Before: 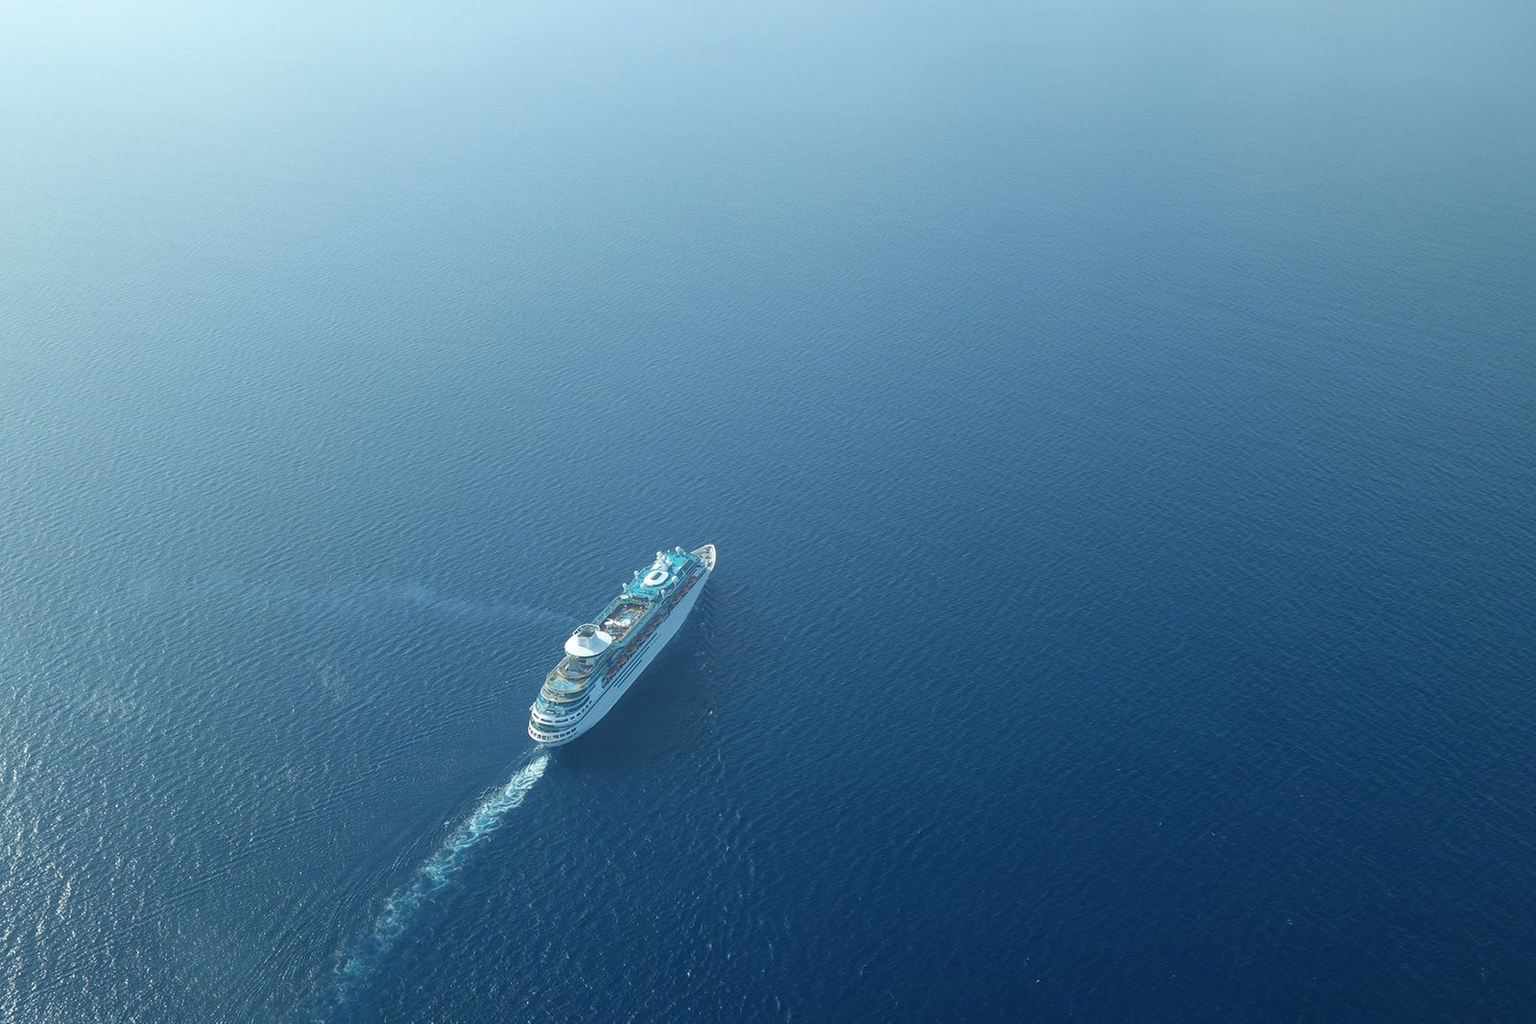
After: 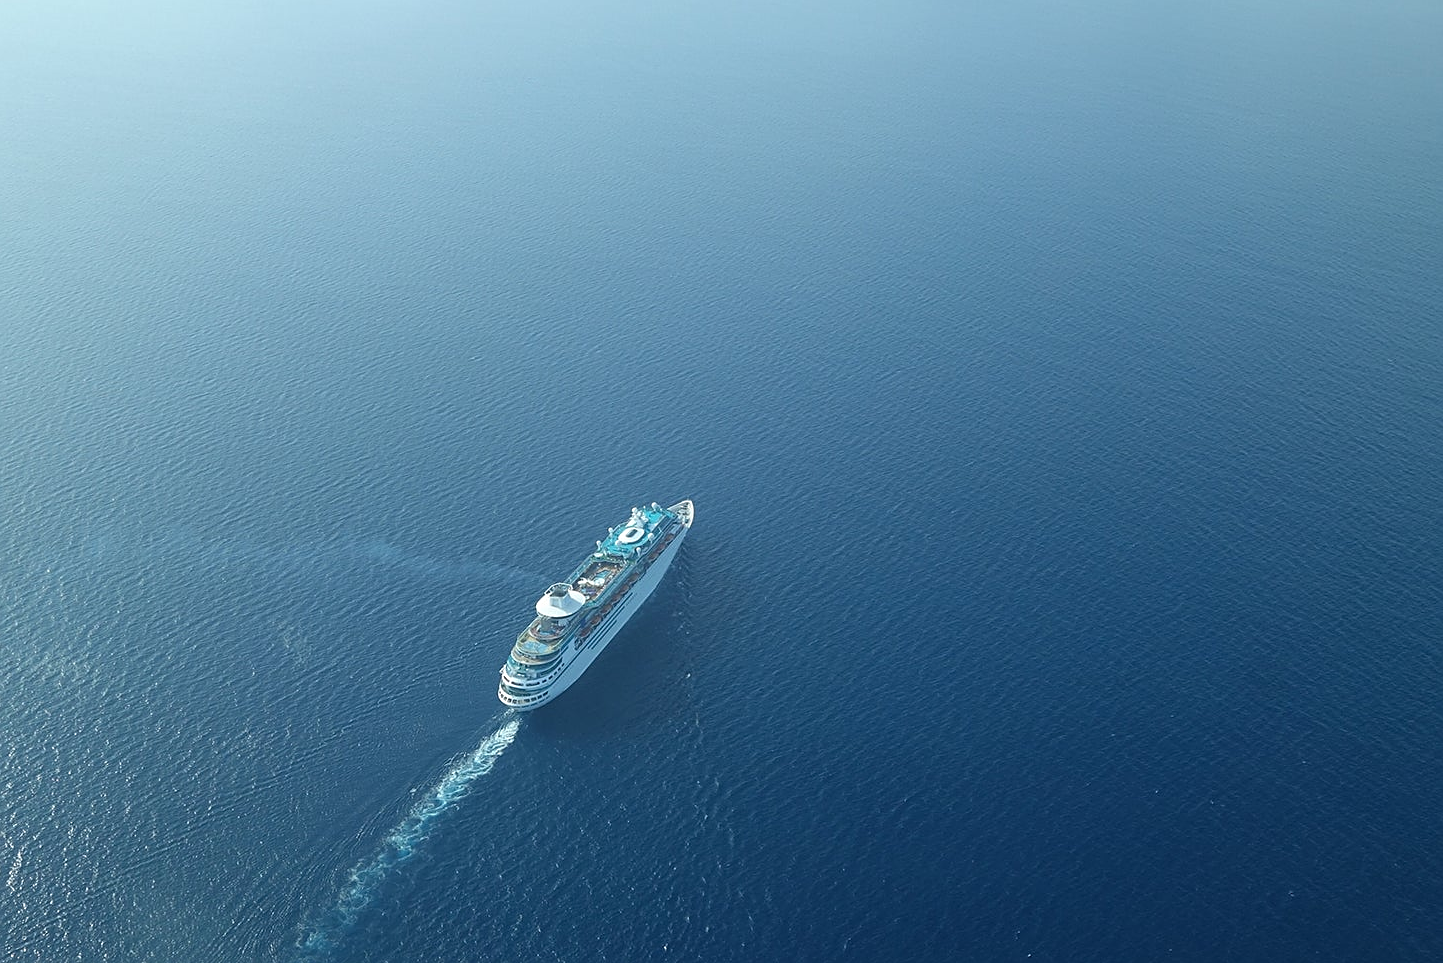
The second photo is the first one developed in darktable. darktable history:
sharpen: on, module defaults
crop: left 3.291%, top 6.361%, right 6.47%, bottom 3.294%
